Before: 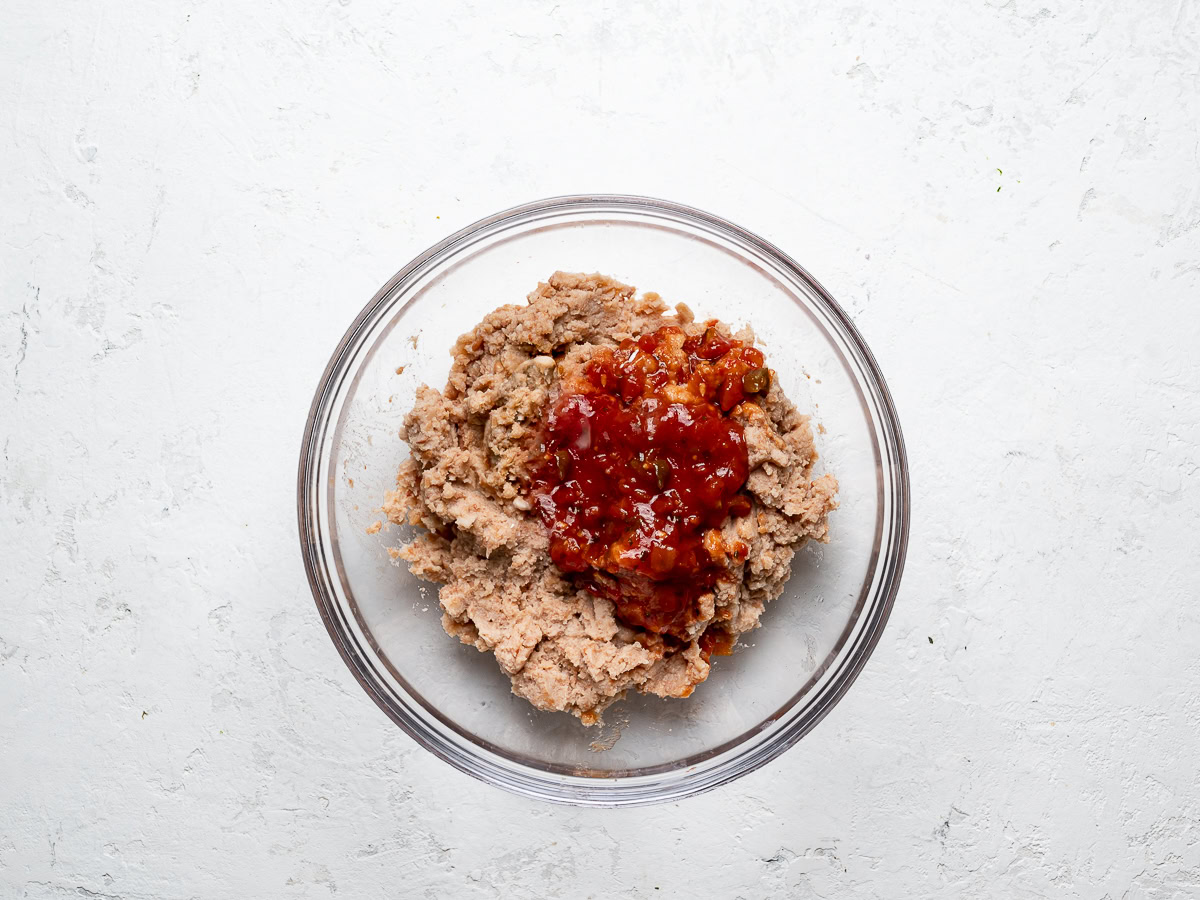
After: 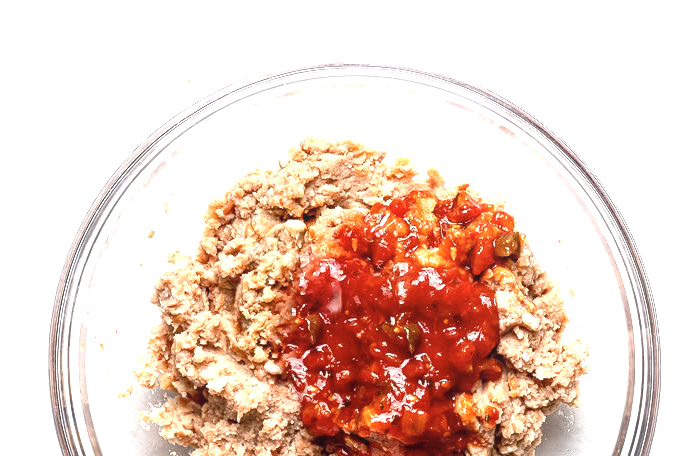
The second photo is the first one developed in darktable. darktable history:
crop: left 20.78%, top 15.188%, right 21.617%, bottom 34.097%
contrast brightness saturation: saturation -0.058
exposure: black level correction 0, exposure 1.2 EV, compensate exposure bias true, compensate highlight preservation false
local contrast: detail 109%
